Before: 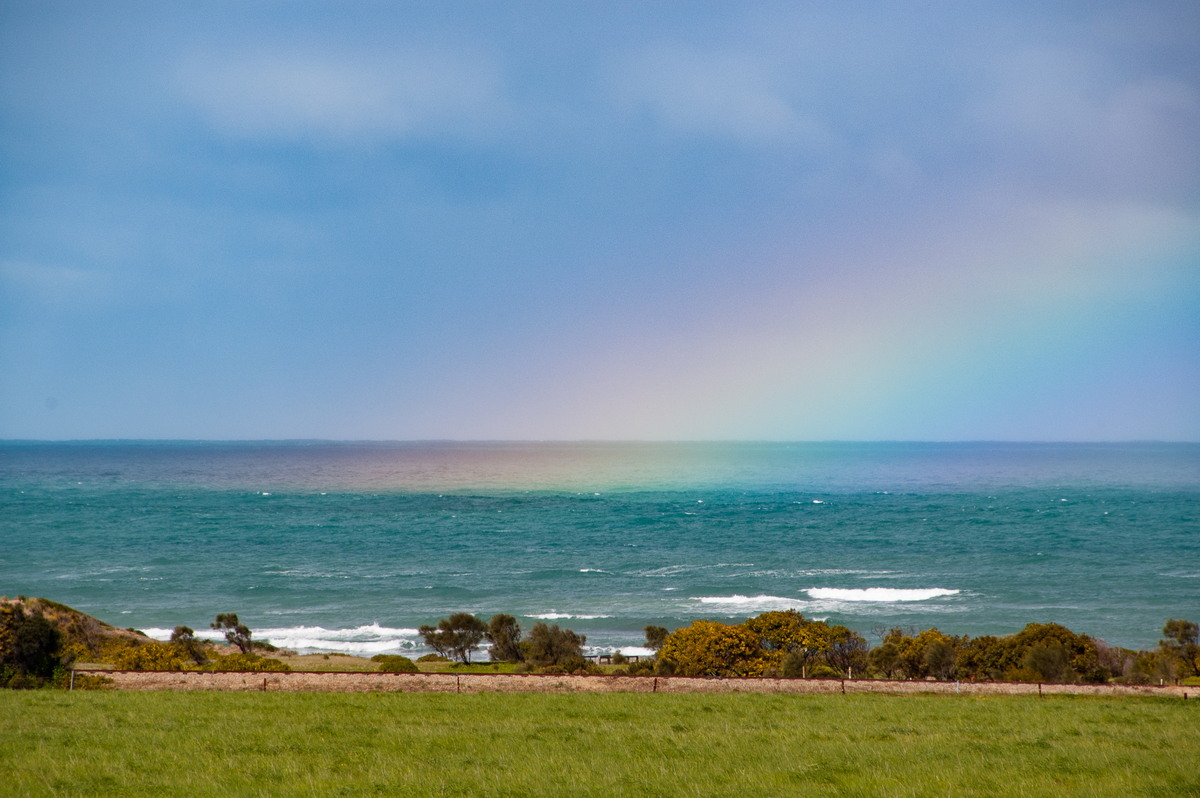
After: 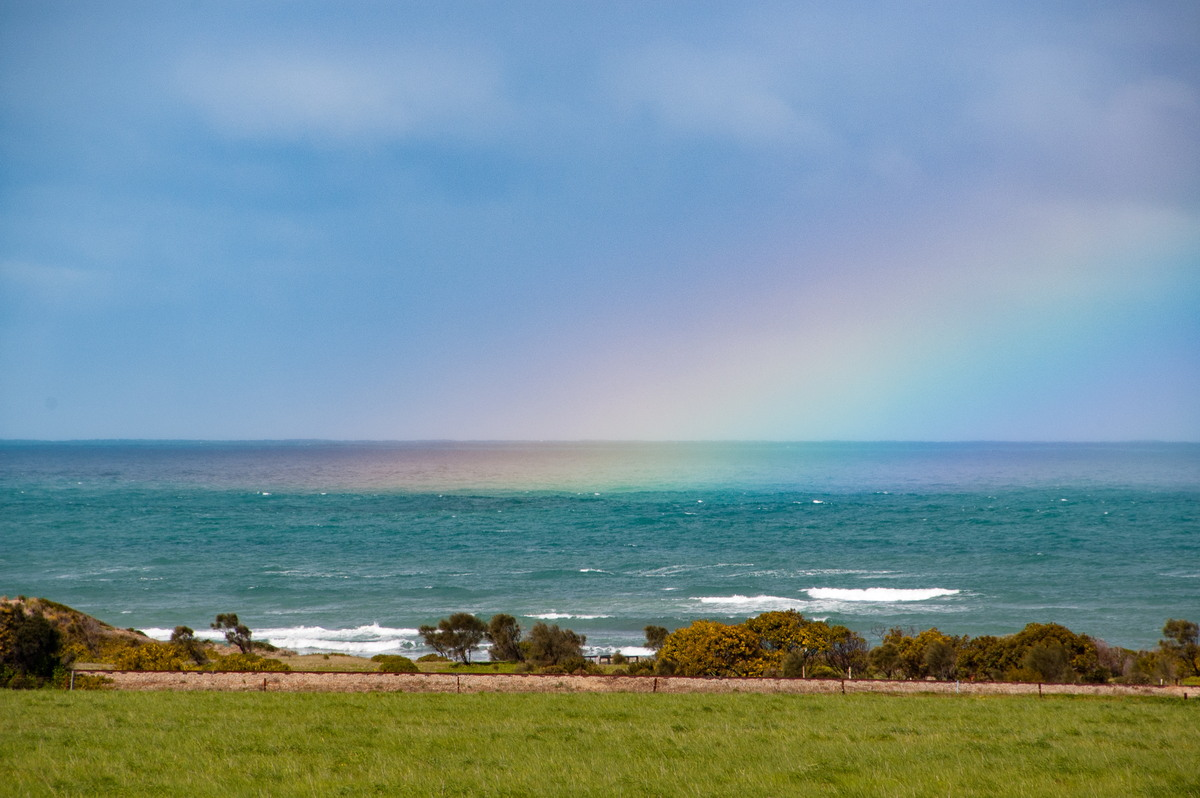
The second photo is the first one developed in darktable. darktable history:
shadows and highlights: shadows -10.97, white point adjustment 1.55, highlights 9.75
